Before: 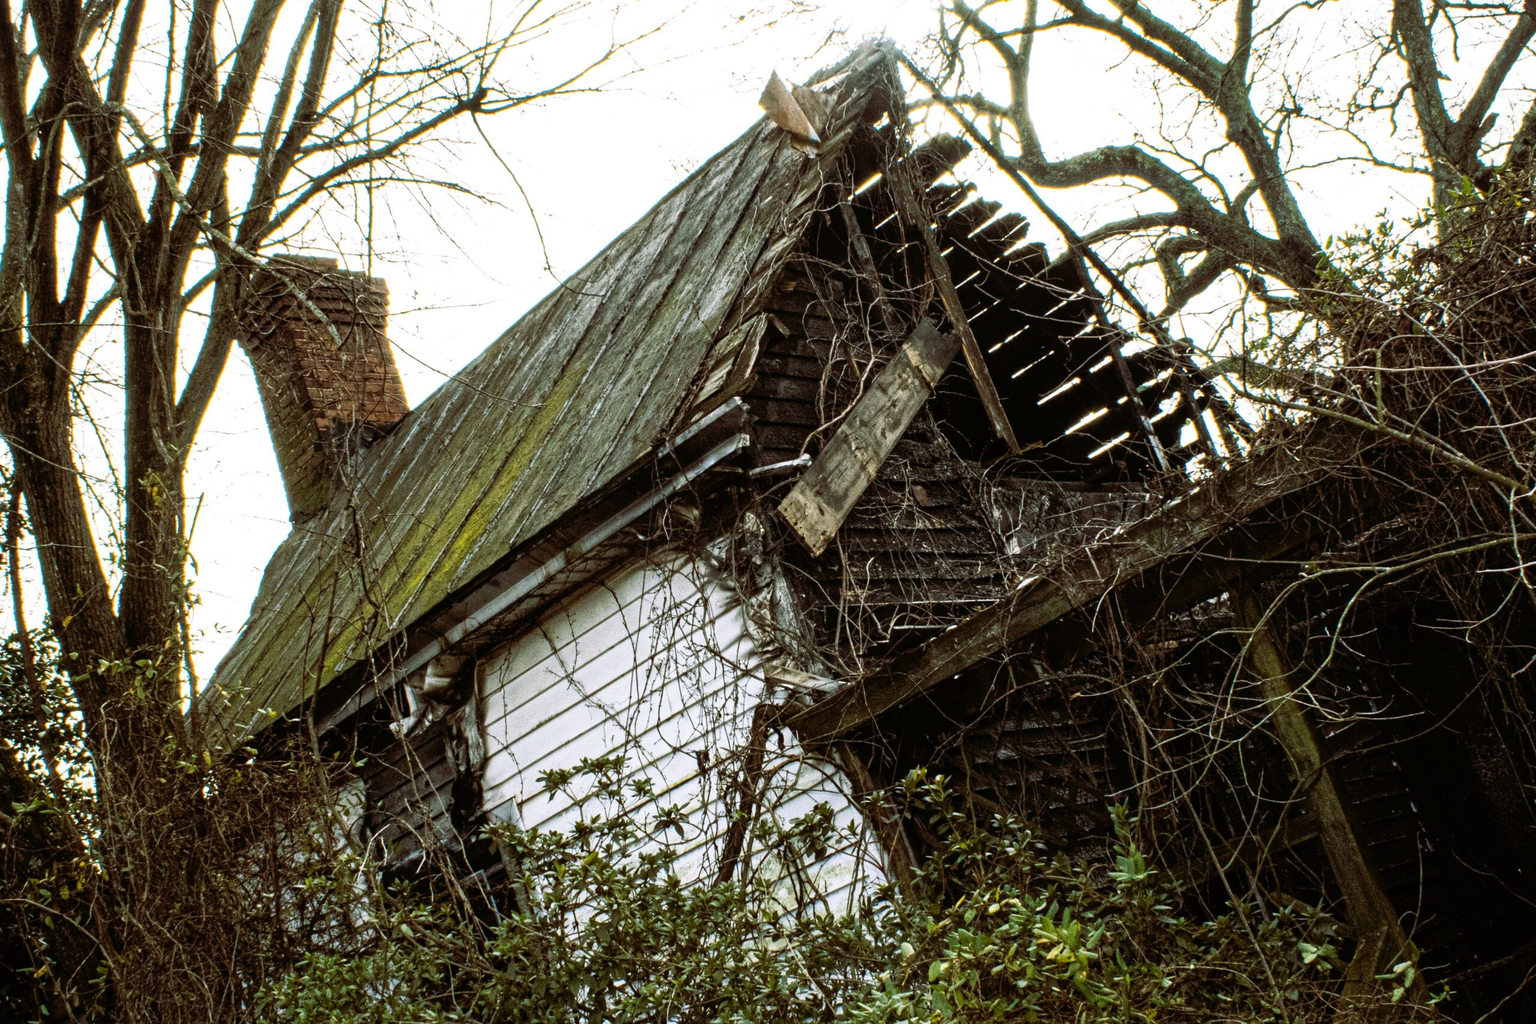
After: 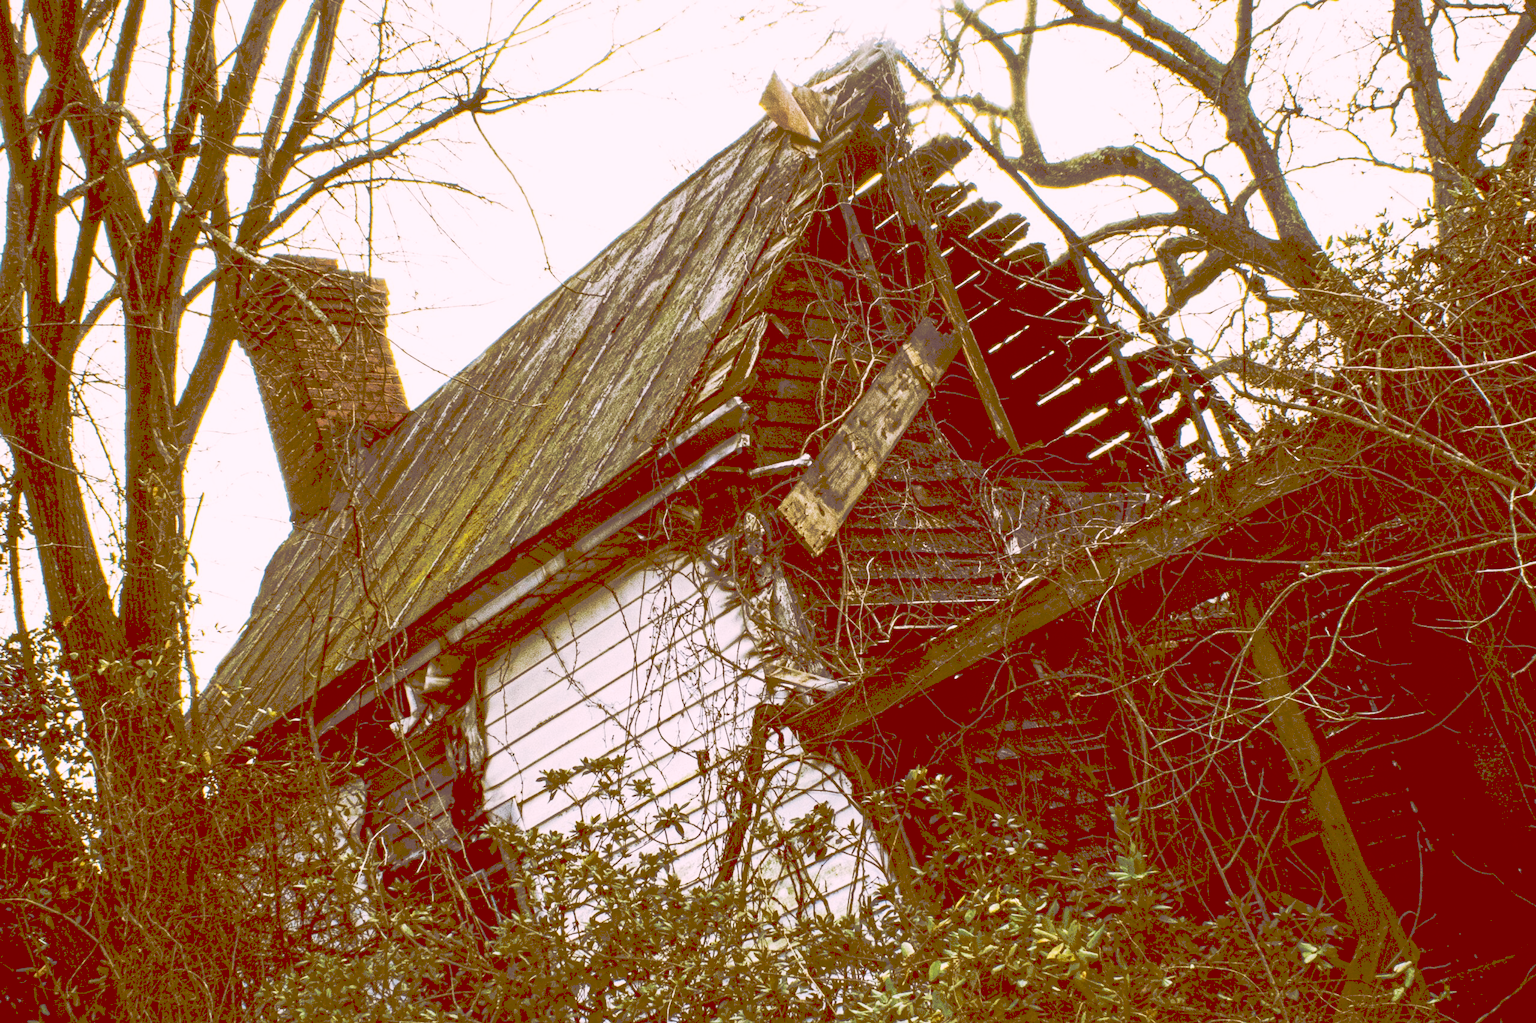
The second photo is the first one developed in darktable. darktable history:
tone curve: curves: ch0 [(0, 0) (0.003, 0.334) (0.011, 0.338) (0.025, 0.338) (0.044, 0.338) (0.069, 0.339) (0.1, 0.342) (0.136, 0.343) (0.177, 0.349) (0.224, 0.36) (0.277, 0.385) (0.335, 0.42) (0.399, 0.465) (0.468, 0.535) (0.543, 0.632) (0.623, 0.73) (0.709, 0.814) (0.801, 0.879) (0.898, 0.935) (1, 1)], preserve colors none
color look up table: target L [96.46, 94.93, 93.58, 89.1, 80.97, 77.63, 70.95, 73.93, 65.95, 59.81, 57.85, 52.67, 48.4, 41.92, 37.83, 15.49, 10.17, 78.82, 59.85, 69.66, 61.51, 49.31, 58.82, 43.89, 54.31, 43.32, 36.43, 24.92, 30.77, 20.65, 17.08, 86.48, 79.15, 70.1, 57.57, 51.92, 60.81, 49.4, 43.93, 33.77, 31.73, 26.61, 19.24, 11.36, 84.14, 74.1, 61.72, 43.22, 30.8], target a [12.74, 2.975, -16.42, -13.48, -43.06, -58.11, -34.9, -15.68, -13.85, 4.382, -8.882, -24.54, -23.92, -3.328, -7.587, 36.94, 45.81, 21.21, 47.51, 25.75, 35.38, 64.32, 20.44, 77.18, 31.66, 29.83, 57.7, 73.01, 19.64, 51.92, 59.01, 27.07, 17.11, 53.58, 16.06, 68.26, 36.06, 38.76, 13.07, 32.19, 64.62, 49.27, 30.92, 48.08, -25.43, -0.638, -1.862, -1.782, 0.038], target b [5.225, 31.43, 75.5, 4.226, 31, 49.71, 85.07, 10.26, 42.7, 102.35, 5.346, 17.9, 82.7, 71.61, 64.42, 26.1, 16.93, 30.76, 8.225, 44.23, 105.2, 83.5, 8.265, 10.68, 92.8, 60.9, 62.22, 42.27, 52.29, 34.99, 28.77, -11.6, -3.625, -40.22, -28.82, -13.05, -51.63, -19.32, -3.563, -54.77, -53.23, -28.69, -0.004, 18.79, -18.76, -21.72, -47.24, -25.2, 10.03], num patches 49
